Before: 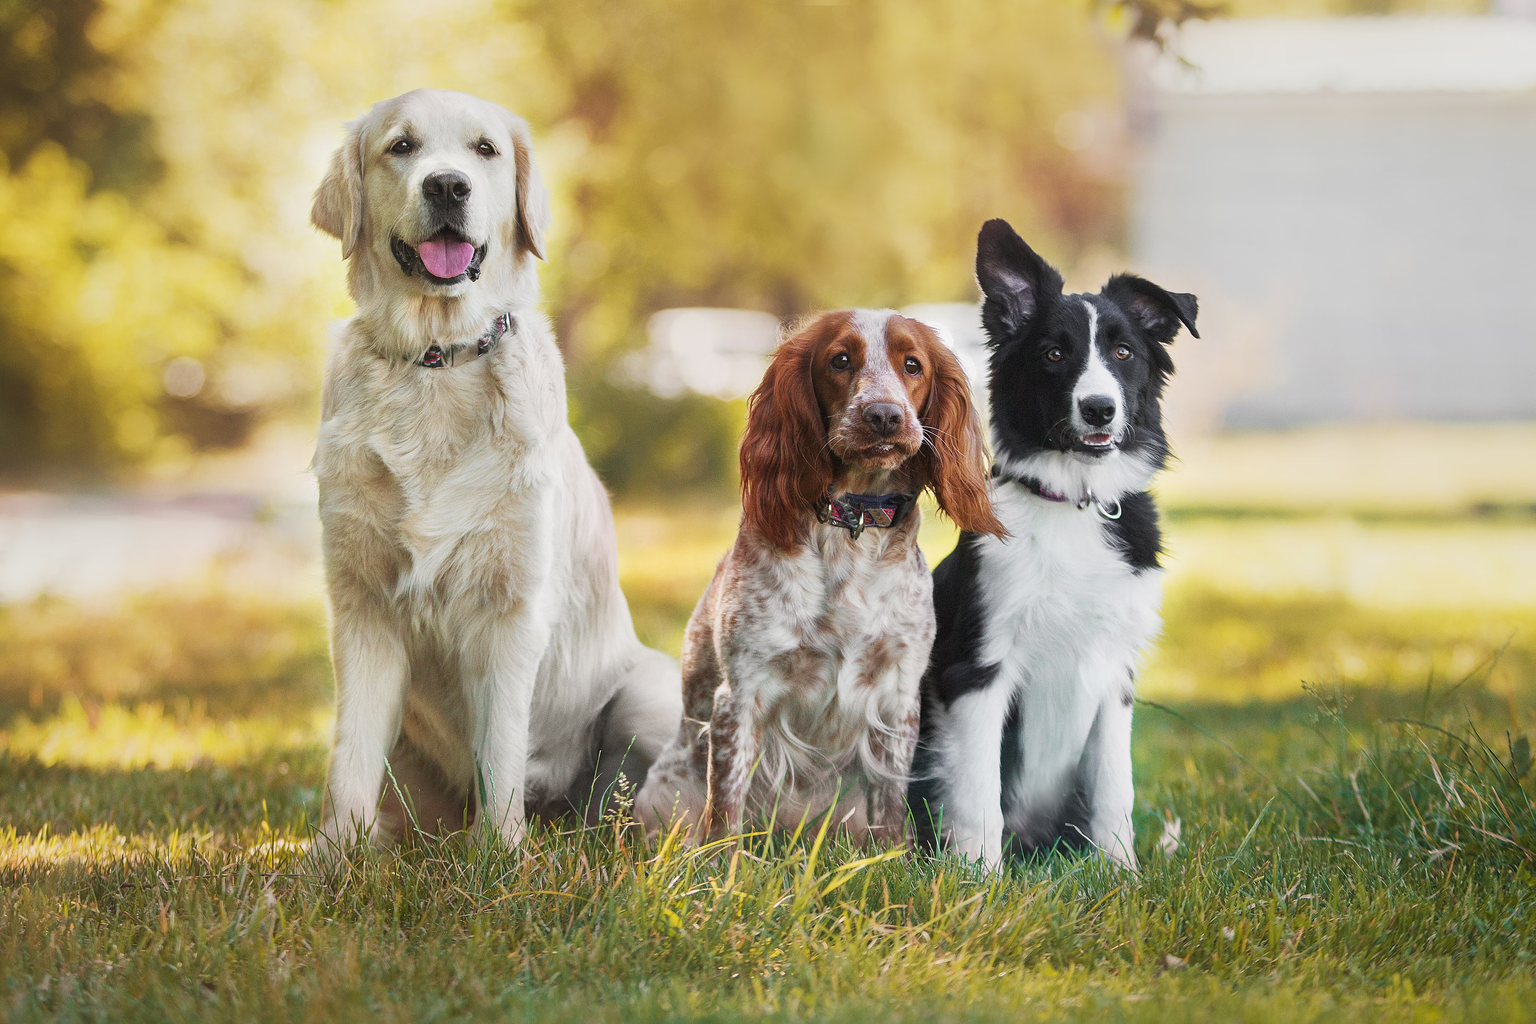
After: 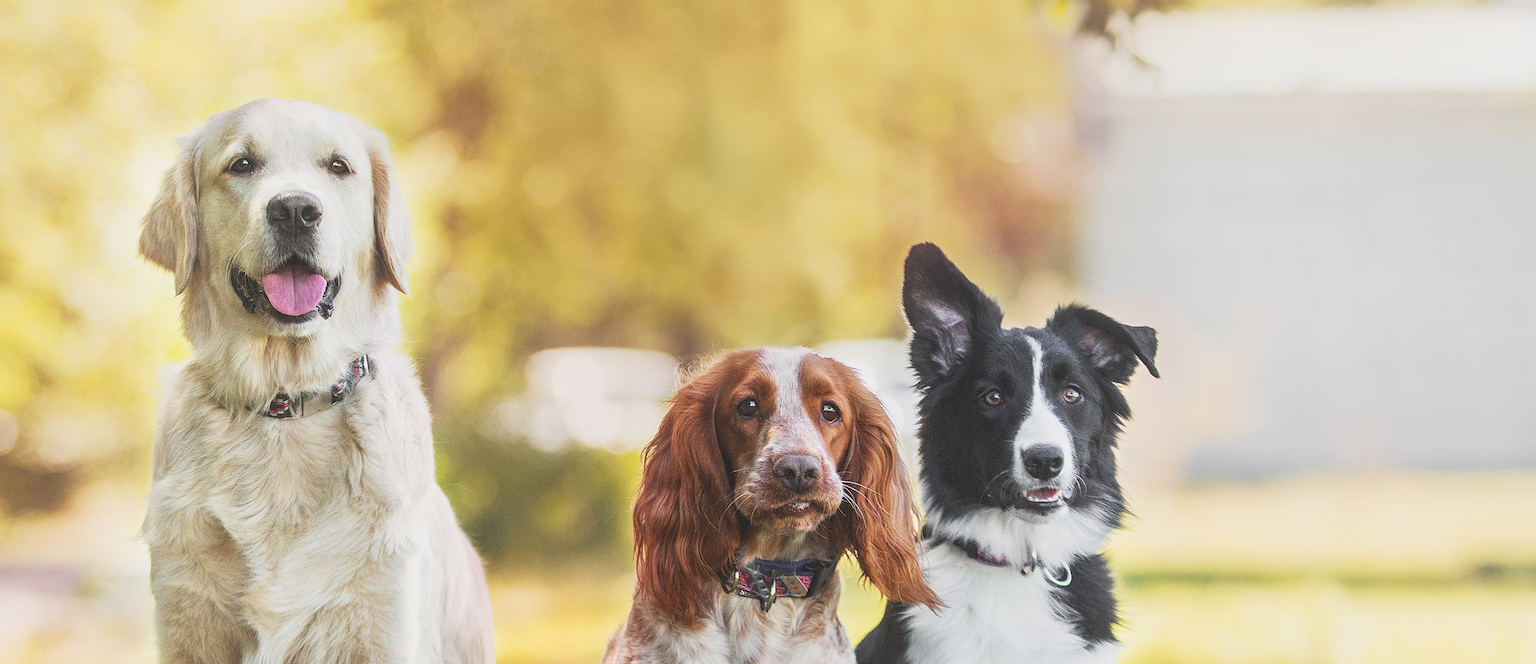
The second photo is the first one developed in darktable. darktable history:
rotate and perspective: rotation -0.45°, automatic cropping original format, crop left 0.008, crop right 0.992, crop top 0.012, crop bottom 0.988
crop and rotate: left 11.812%, bottom 42.776%
contrast brightness saturation: contrast 0.15, brightness 0.05
local contrast: highlights 48%, shadows 0%, detail 100%
